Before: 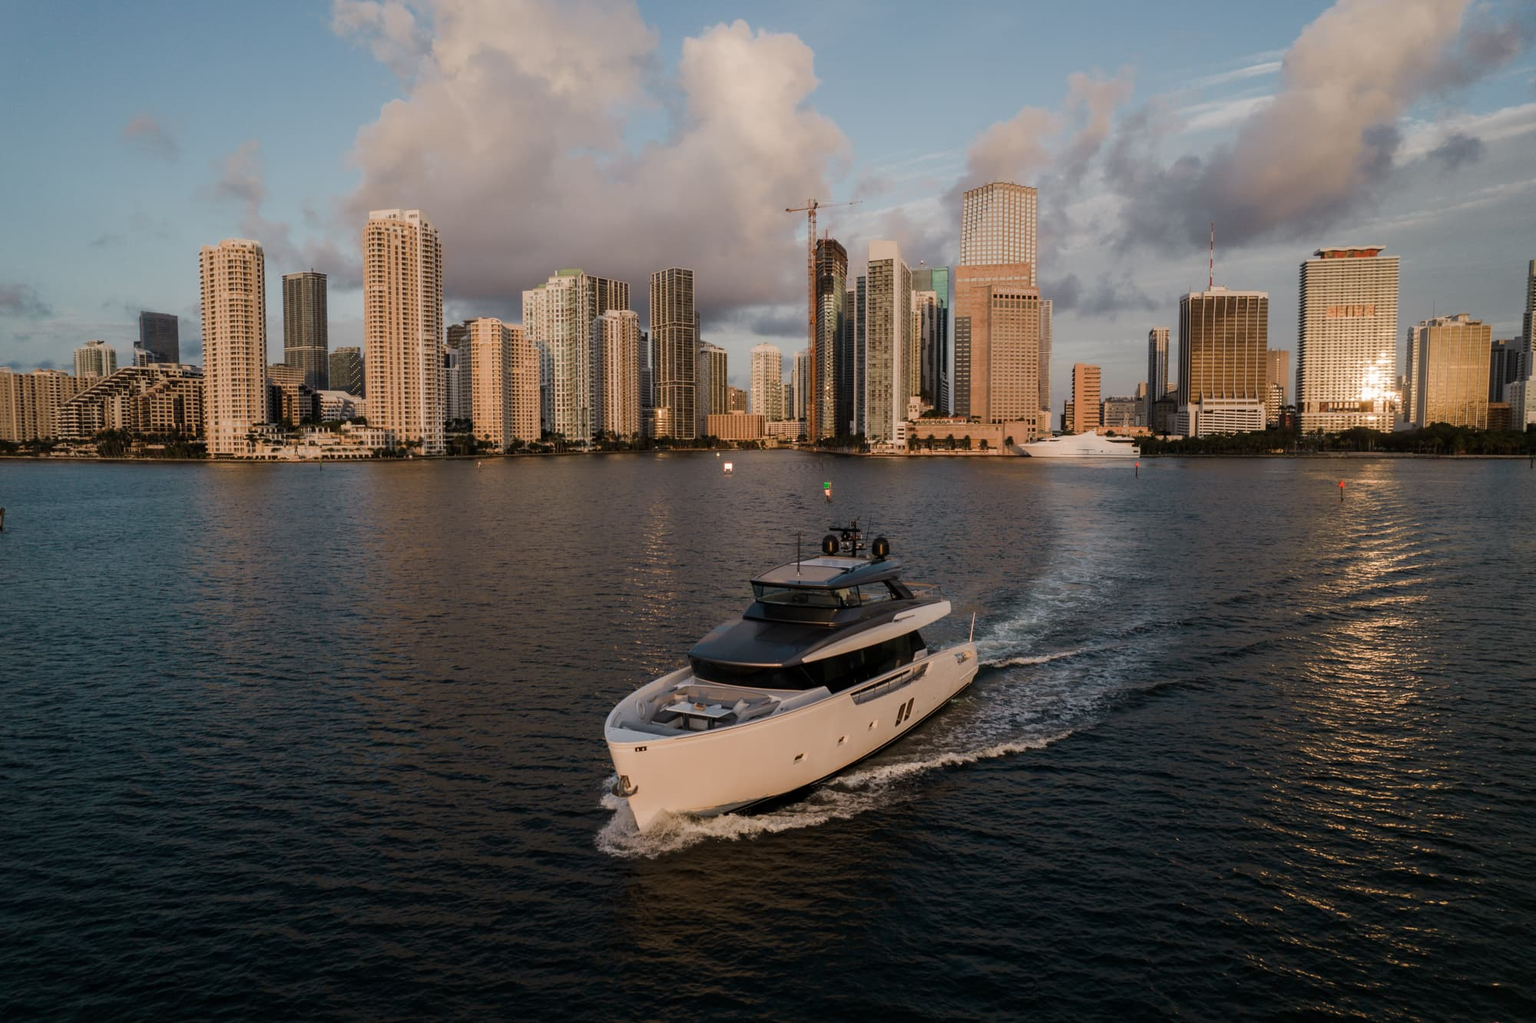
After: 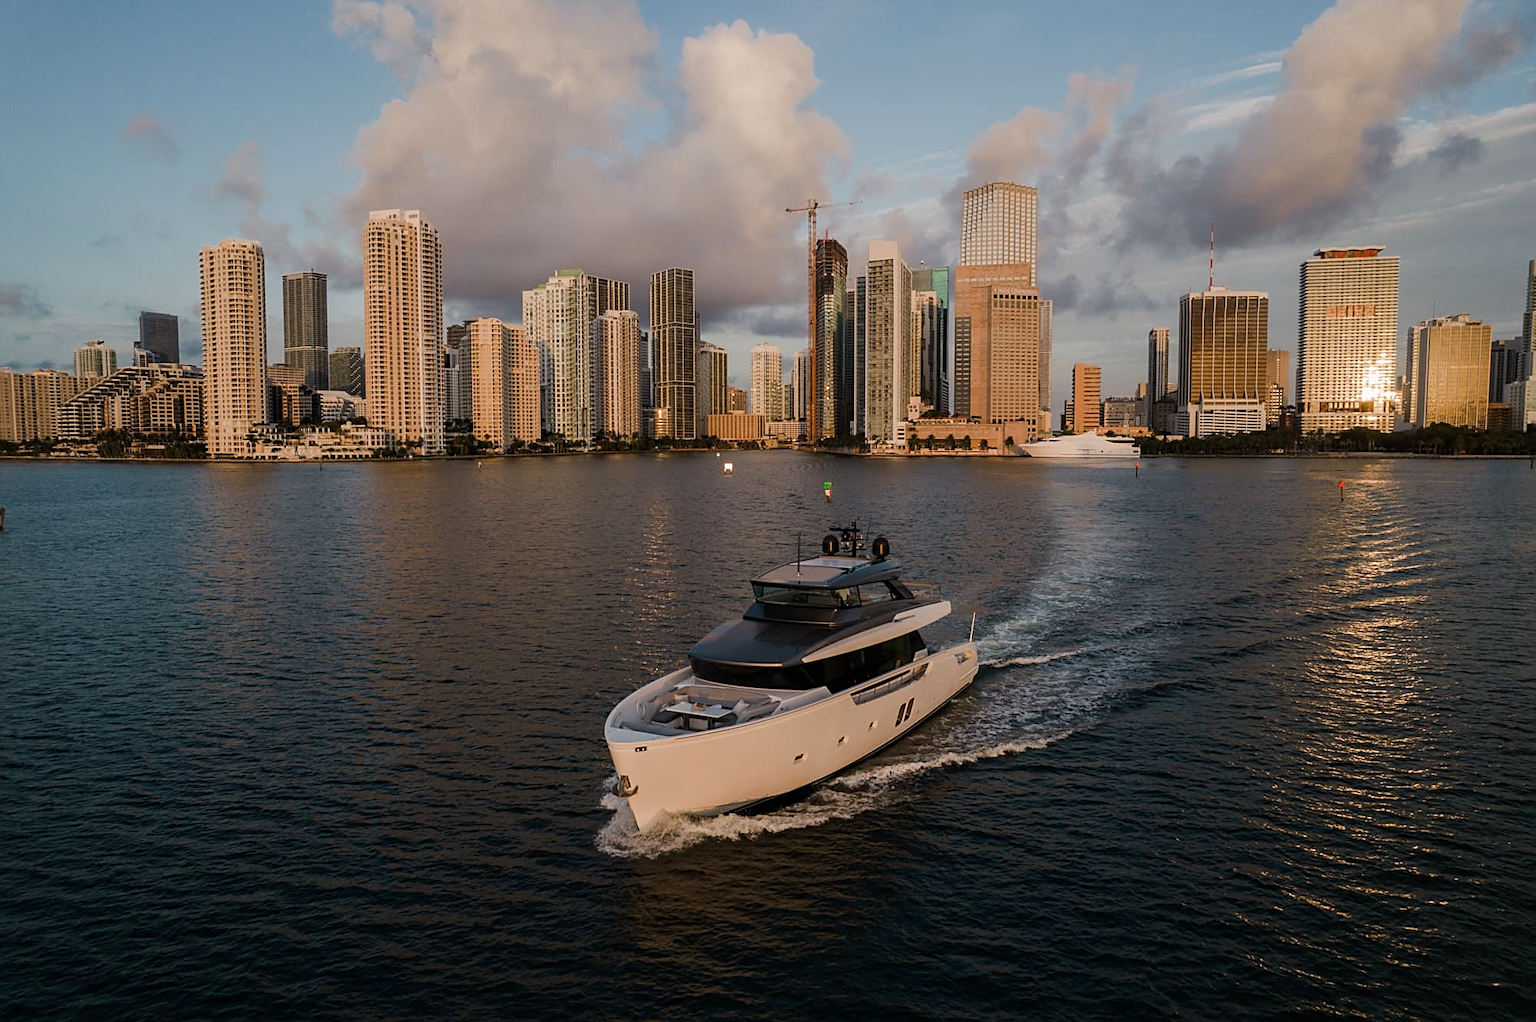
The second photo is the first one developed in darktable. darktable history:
sharpen: on, module defaults
color balance rgb: perceptual saturation grading › global saturation 10%, global vibrance 10%
